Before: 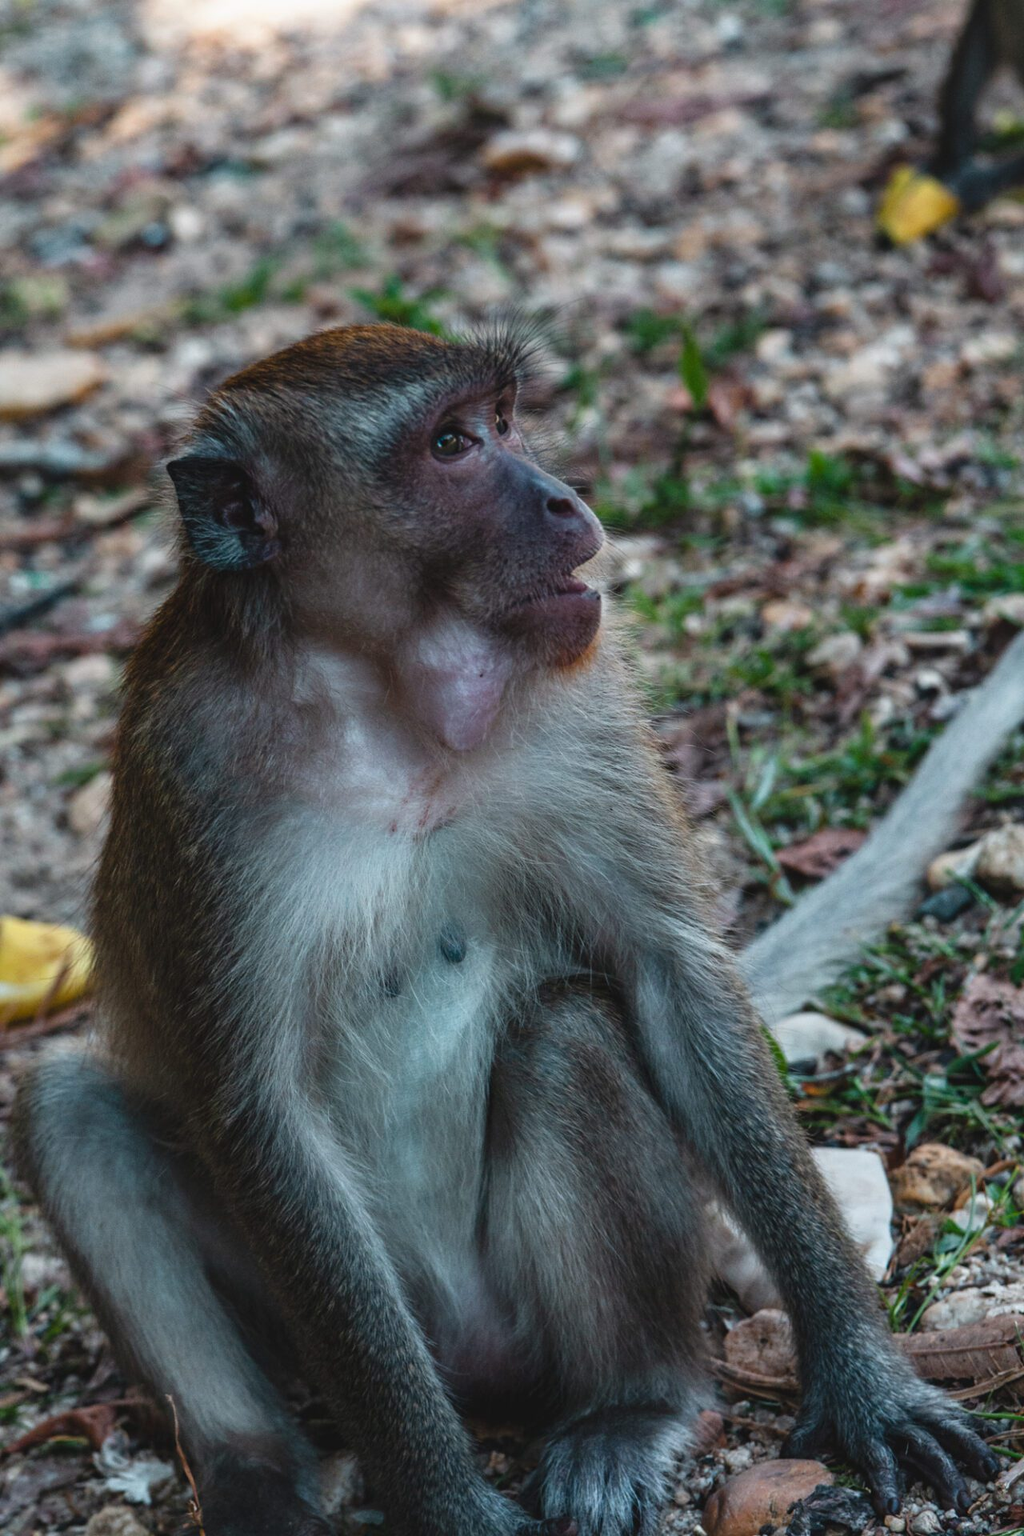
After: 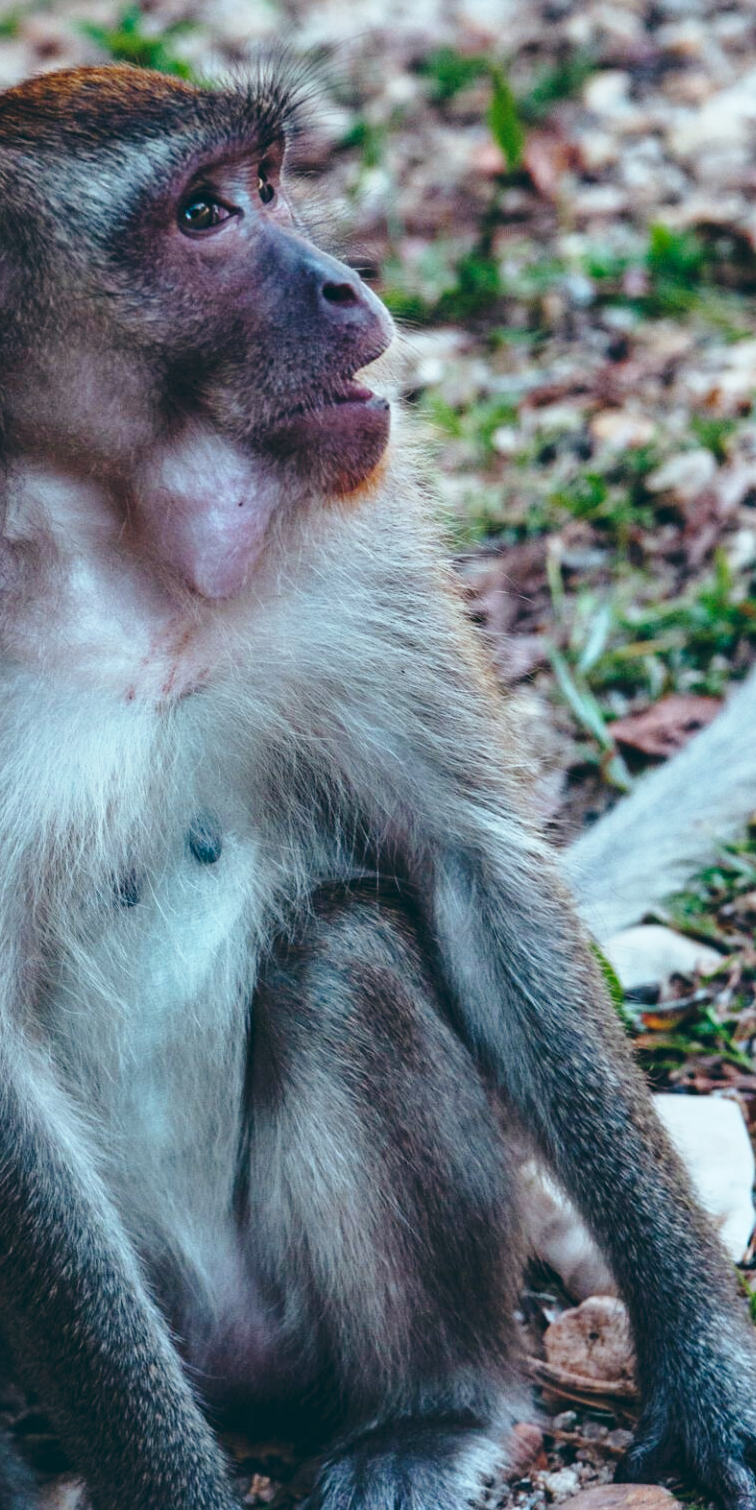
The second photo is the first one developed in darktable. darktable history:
base curve: curves: ch0 [(0, 0) (0.028, 0.03) (0.121, 0.232) (0.46, 0.748) (0.859, 0.968) (1, 1)], preserve colors none
shadows and highlights: shadows 30.86, highlights 0, soften with gaussian
color balance: lift [1.003, 0.993, 1.001, 1.007], gamma [1.018, 1.072, 0.959, 0.928], gain [0.974, 0.873, 1.031, 1.127]
crop and rotate: left 28.256%, top 17.734%, right 12.656%, bottom 3.573%
